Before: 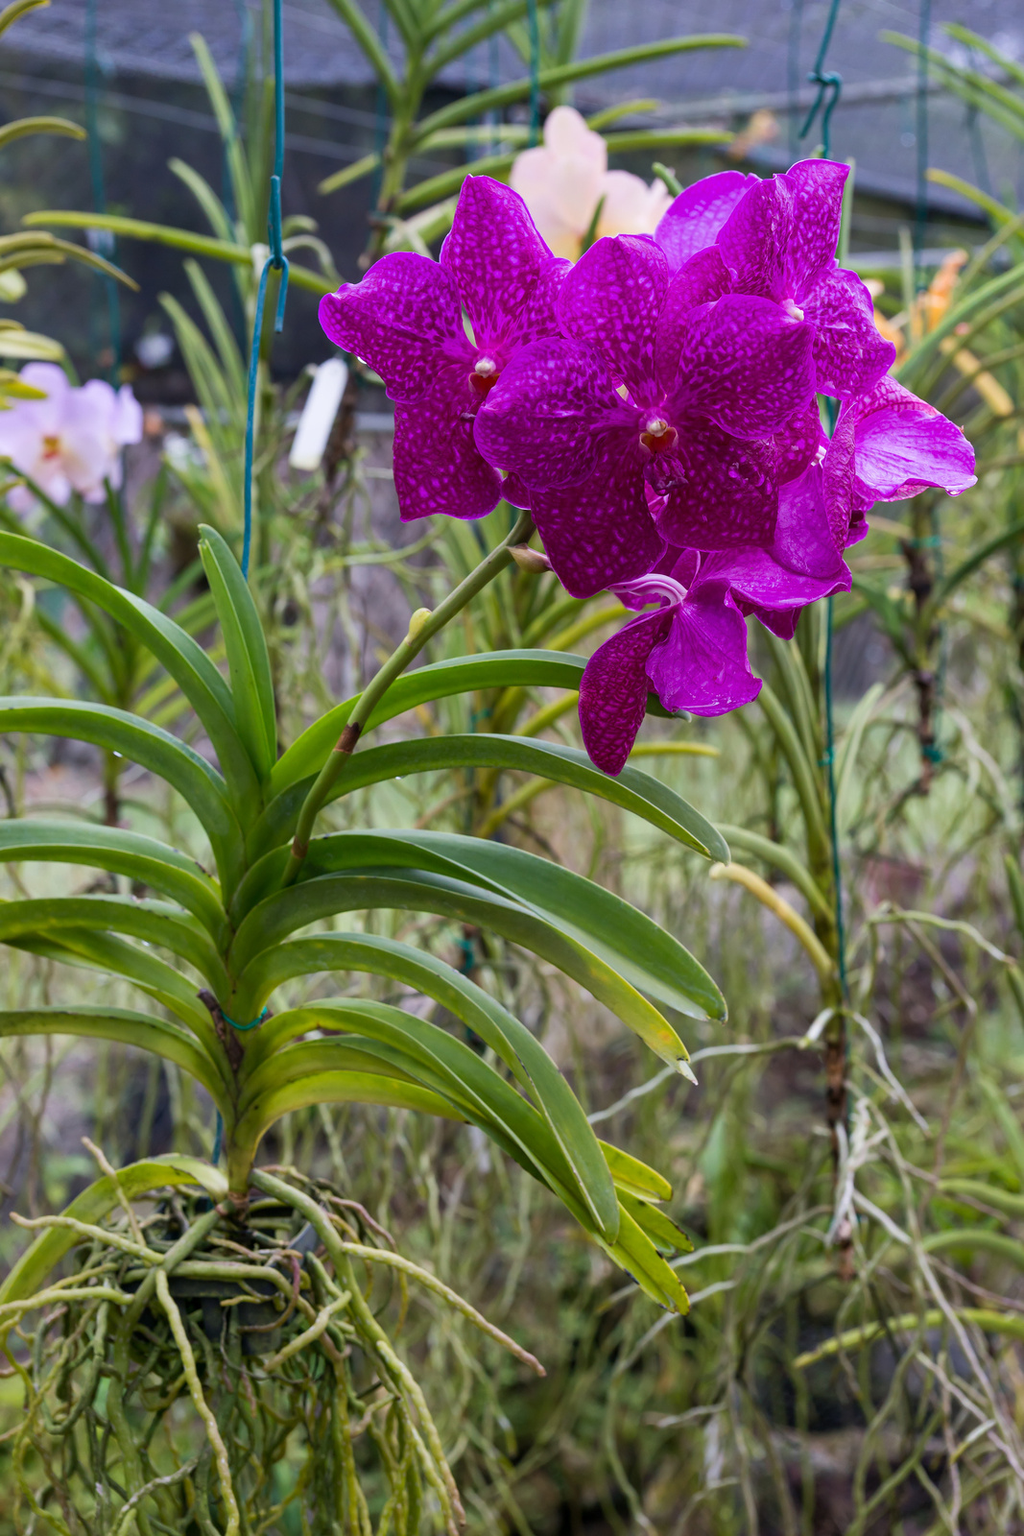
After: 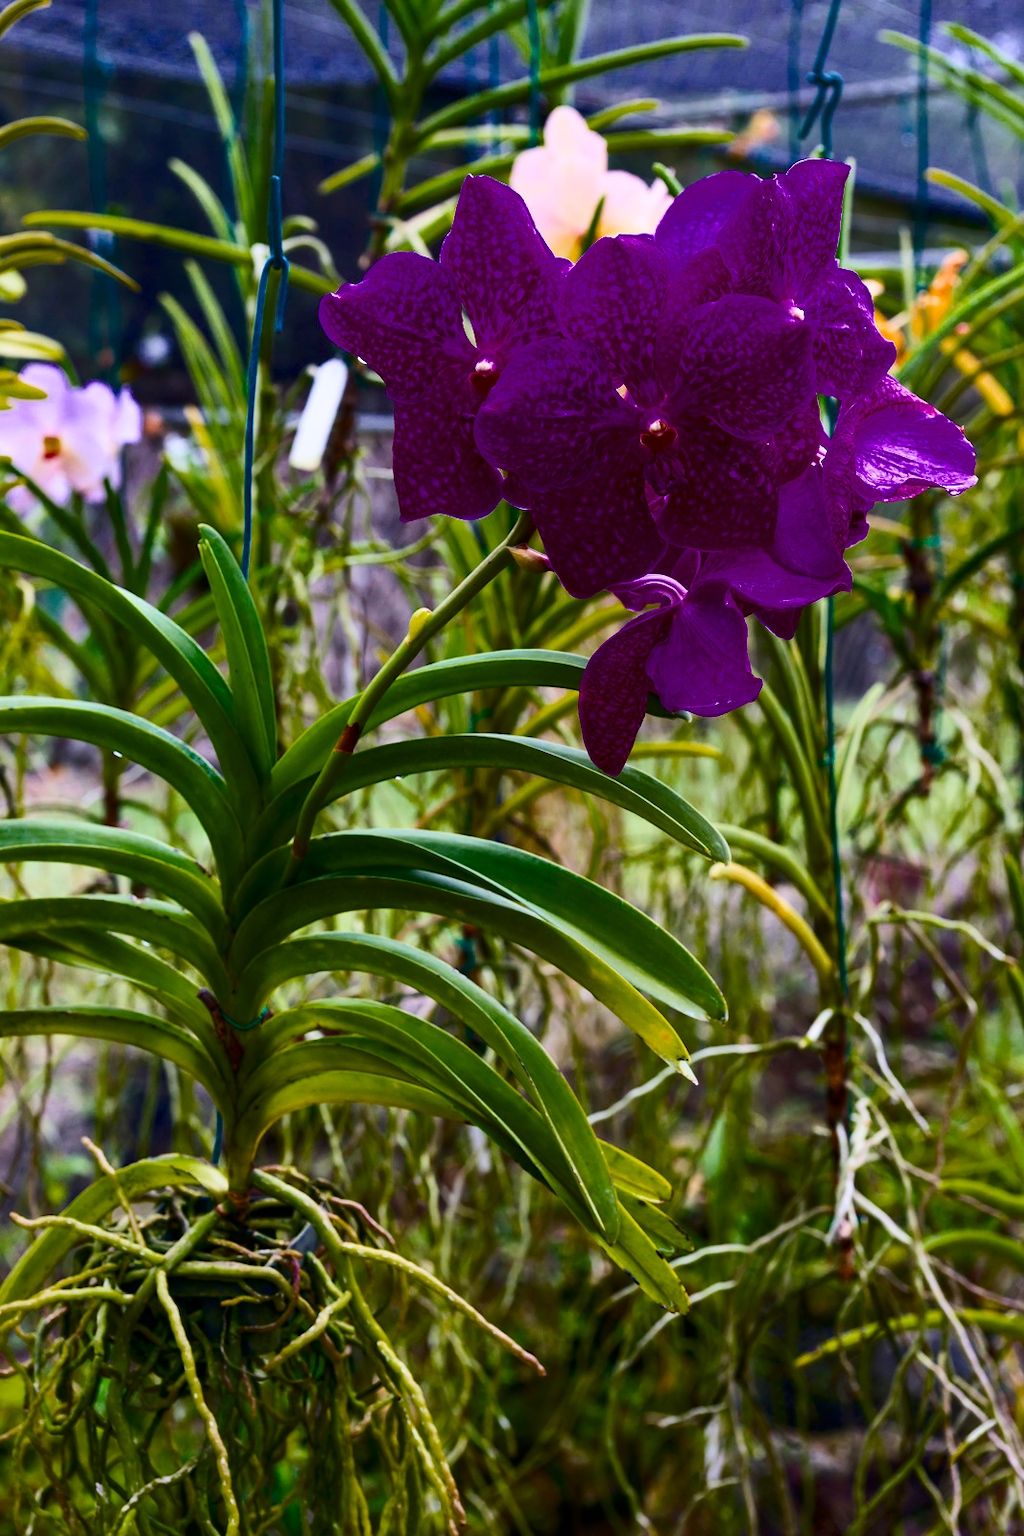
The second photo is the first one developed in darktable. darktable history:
color balance rgb: shadows lift › luminance -19.628%, linear chroma grading › global chroma 19.872%, perceptual saturation grading › global saturation 30.88%, global vibrance 16.225%, saturation formula JzAzBz (2021)
contrast brightness saturation: contrast 0.295
